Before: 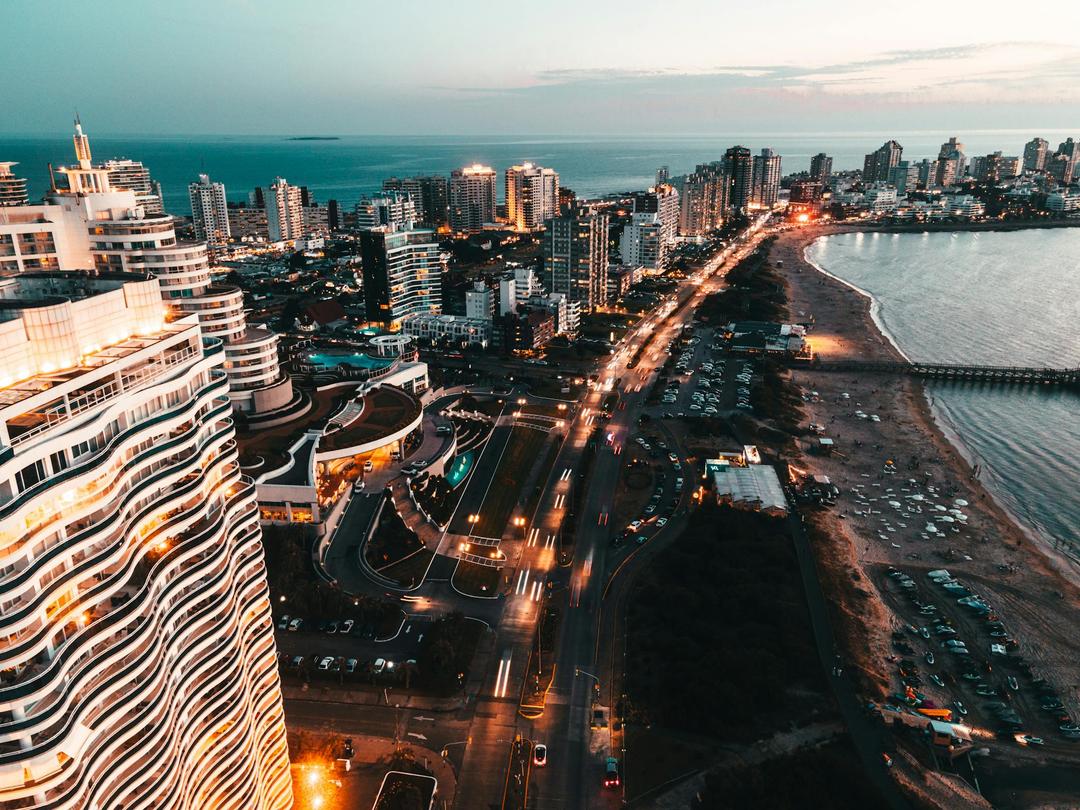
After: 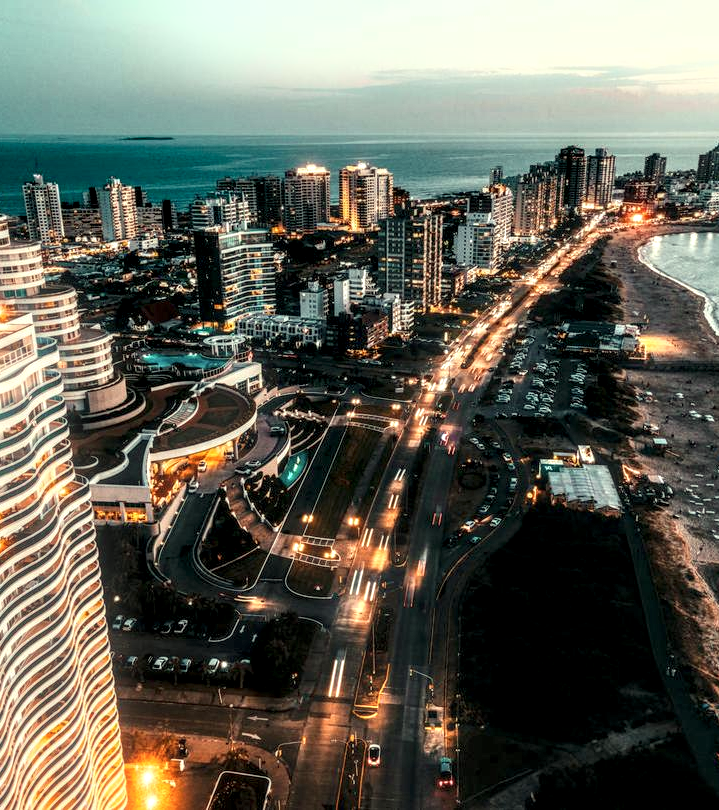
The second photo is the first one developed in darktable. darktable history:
crop: left 15.419%, right 17.914%
bloom: size 5%, threshold 95%, strength 15%
color correction: highlights a* -4.28, highlights b* 6.53
local contrast: highlights 19%, detail 186%
